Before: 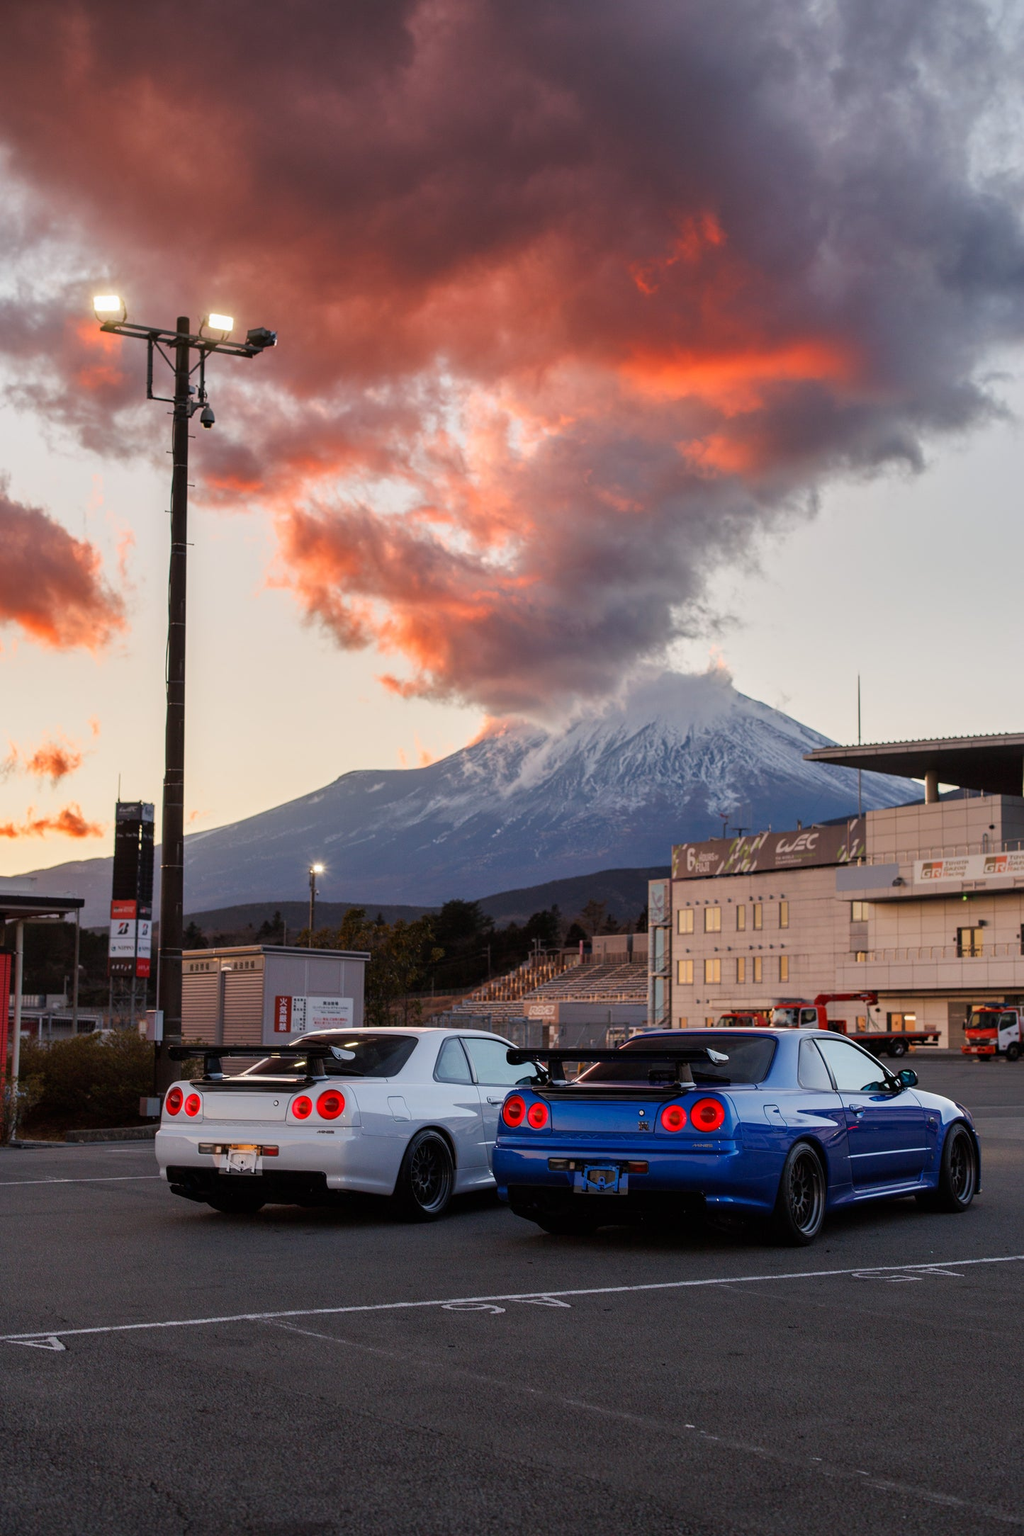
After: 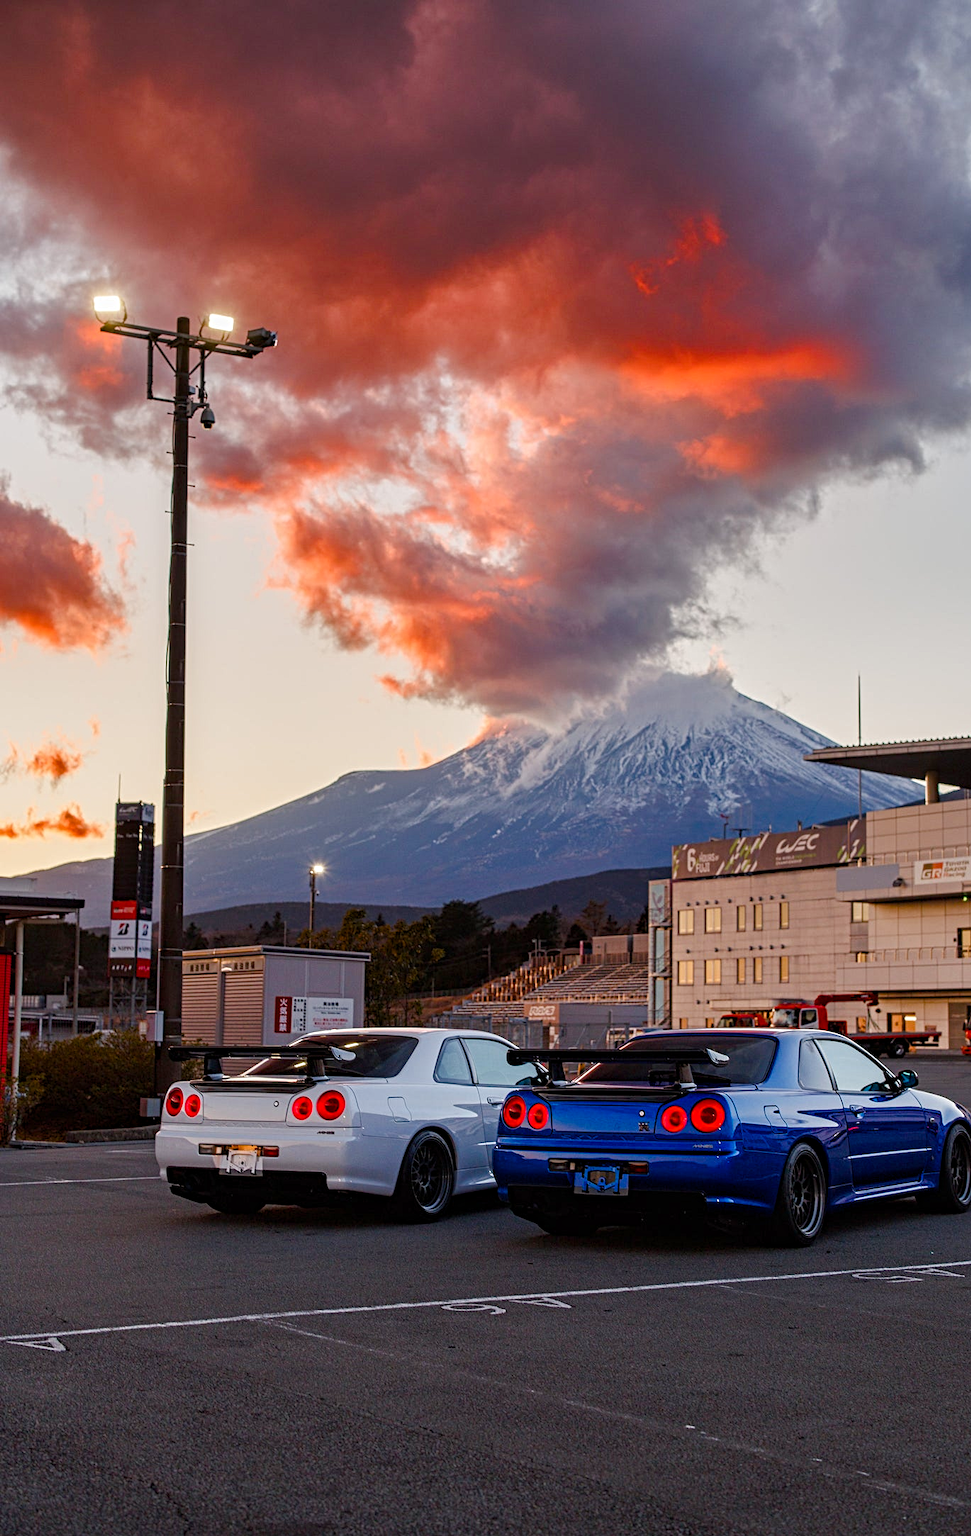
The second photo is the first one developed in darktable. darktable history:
color balance rgb: perceptual saturation grading › global saturation 20%, perceptual saturation grading › highlights -25%, perceptual saturation grading › shadows 50%
contrast equalizer: y [[0.5, 0.5, 0.5, 0.539, 0.64, 0.611], [0.5 ×6], [0.5 ×6], [0 ×6], [0 ×6]]
crop and rotate: right 5.167%
